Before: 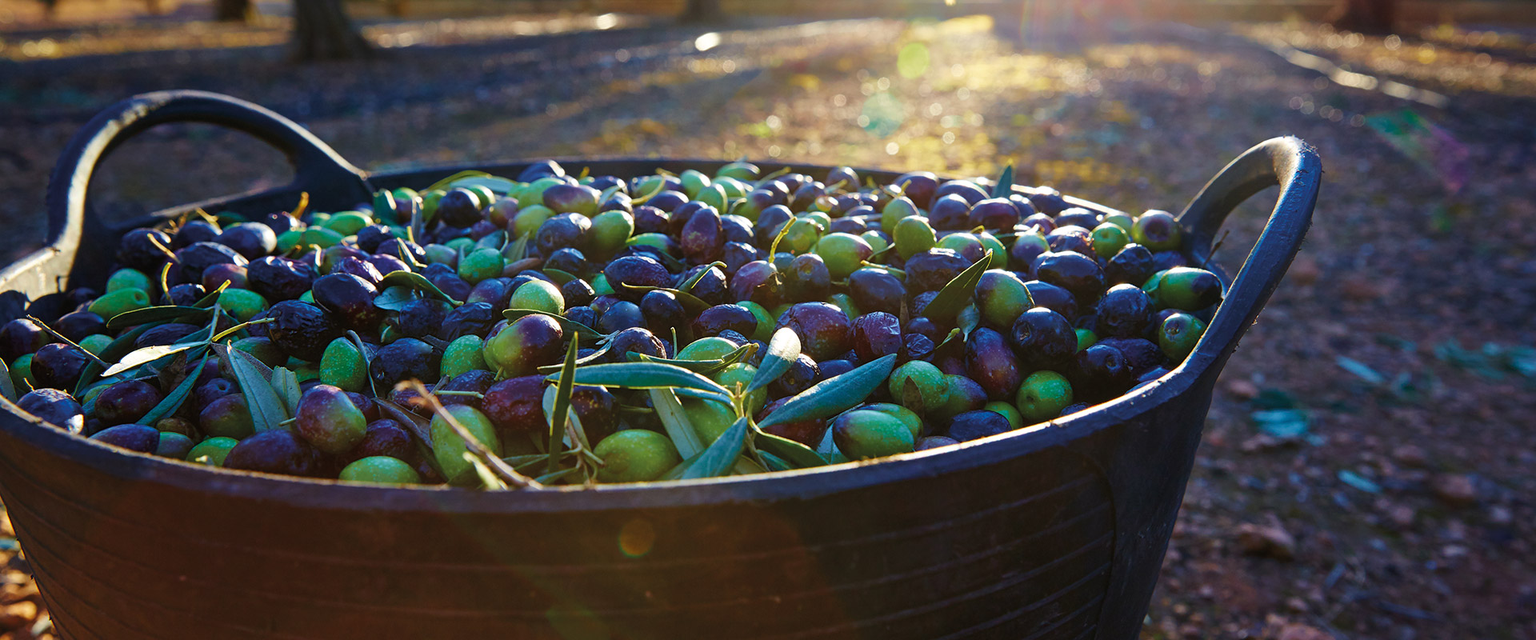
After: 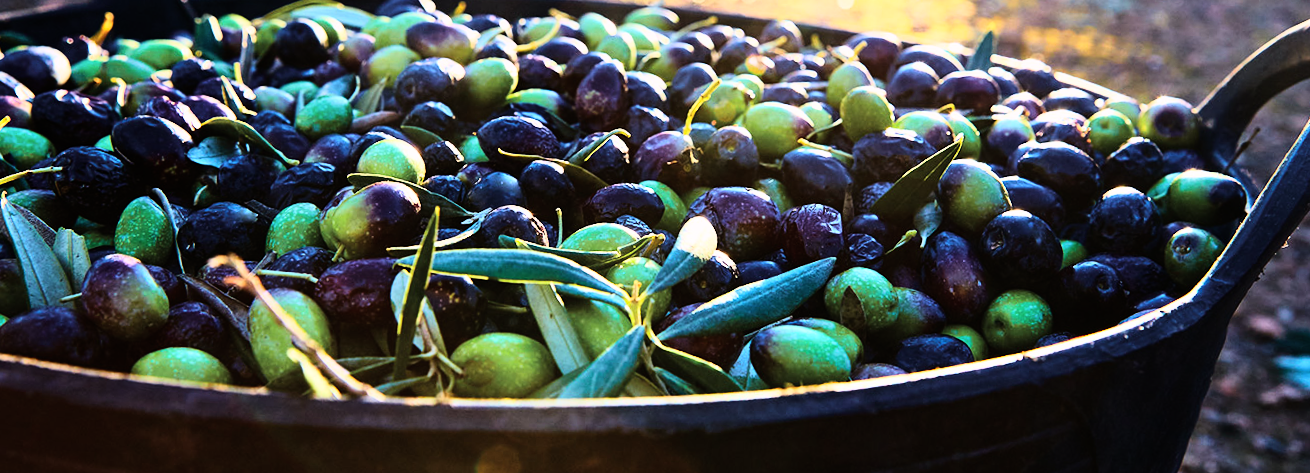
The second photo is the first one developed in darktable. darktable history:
graduated density: density 0.38 EV, hardness 21%, rotation -6.11°, saturation 32%
rgb curve: curves: ch0 [(0, 0) (0.21, 0.15) (0.24, 0.21) (0.5, 0.75) (0.75, 0.96) (0.89, 0.99) (1, 1)]; ch1 [(0, 0.02) (0.21, 0.13) (0.25, 0.2) (0.5, 0.67) (0.75, 0.9) (0.89, 0.97) (1, 1)]; ch2 [(0, 0.02) (0.21, 0.13) (0.25, 0.2) (0.5, 0.67) (0.75, 0.9) (0.89, 0.97) (1, 1)], compensate middle gray true
crop and rotate: angle -3.37°, left 9.79%, top 20.73%, right 12.42%, bottom 11.82%
